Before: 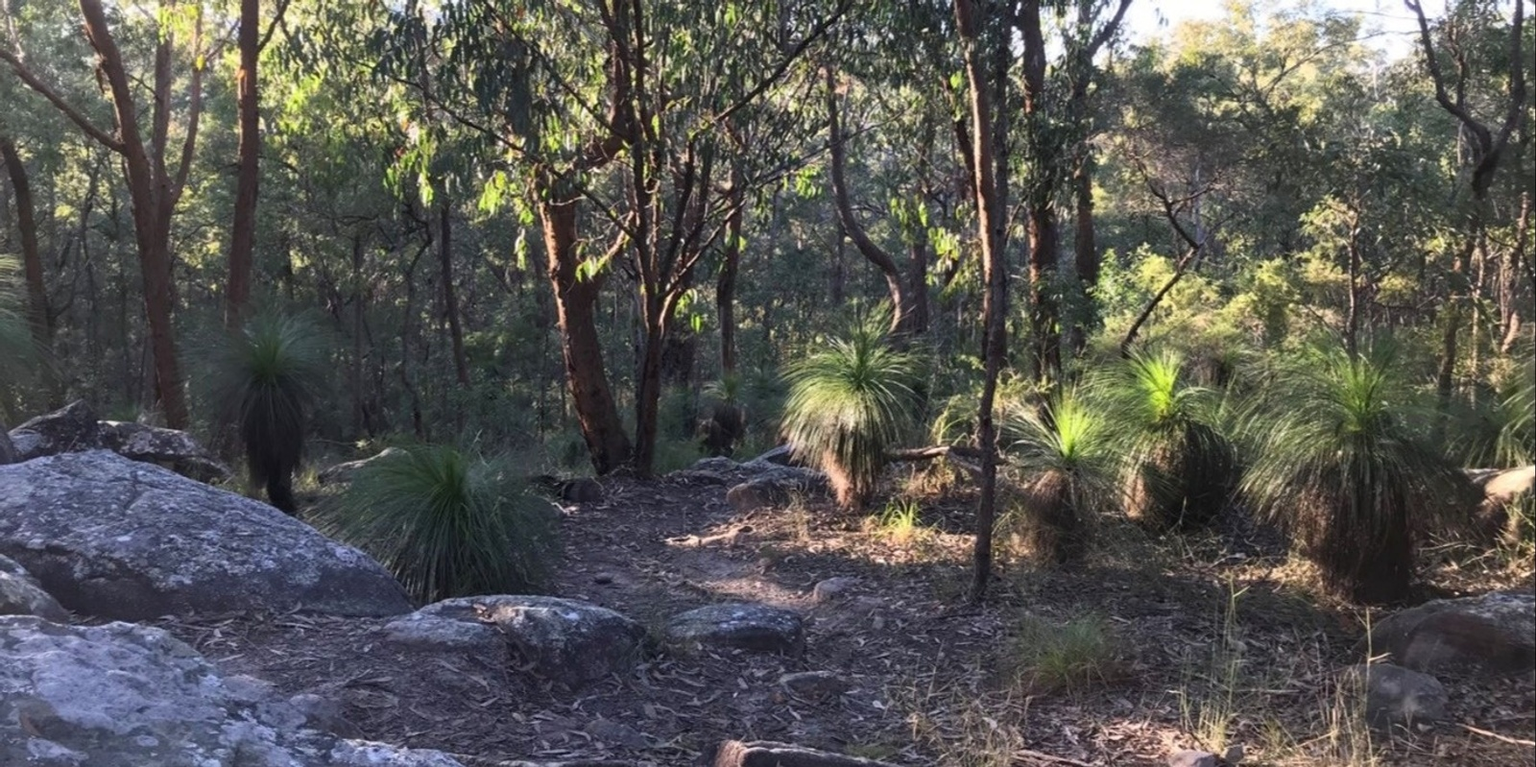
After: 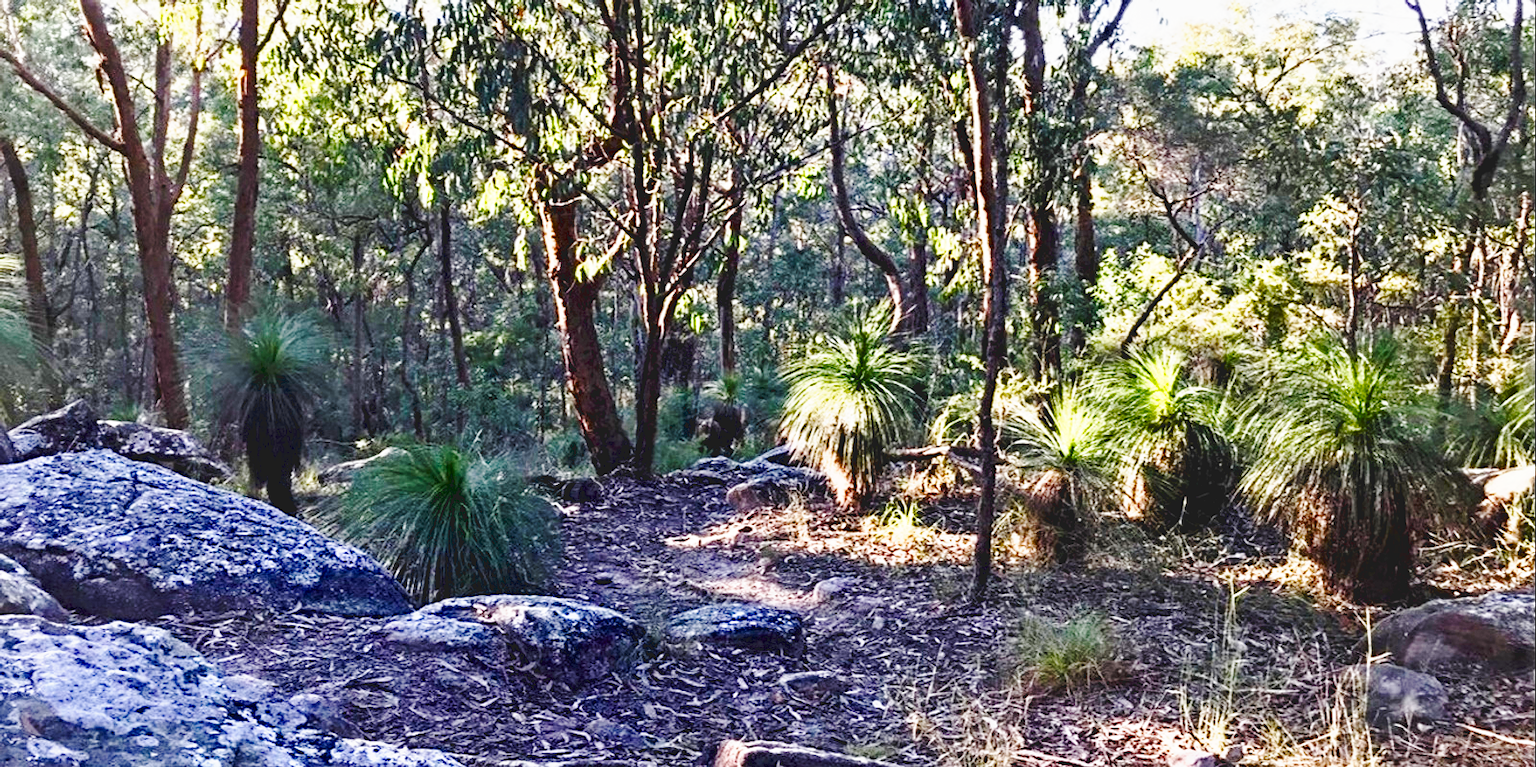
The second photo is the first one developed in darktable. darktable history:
exposure: black level correction 0.008, exposure 0.093 EV, compensate highlight preservation false
base curve: curves: ch0 [(0, 0) (0.025, 0.046) (0.112, 0.277) (0.467, 0.74) (0.814, 0.929) (1, 0.942)], preserve colors none
contrast equalizer: y [[0.5, 0.542, 0.583, 0.625, 0.667, 0.708], [0.5 ×6], [0.5 ×6], [0 ×6], [0 ×6]]
color balance rgb: global offset › luminance 0.742%, linear chroma grading › global chroma 14.767%, perceptual saturation grading › global saturation 20%, perceptual saturation grading › highlights -25.578%, perceptual saturation grading › shadows 25.456%, perceptual brilliance grading › highlights 9.457%, perceptual brilliance grading › mid-tones 4.547%, global vibrance 16.724%, saturation formula JzAzBz (2021)
